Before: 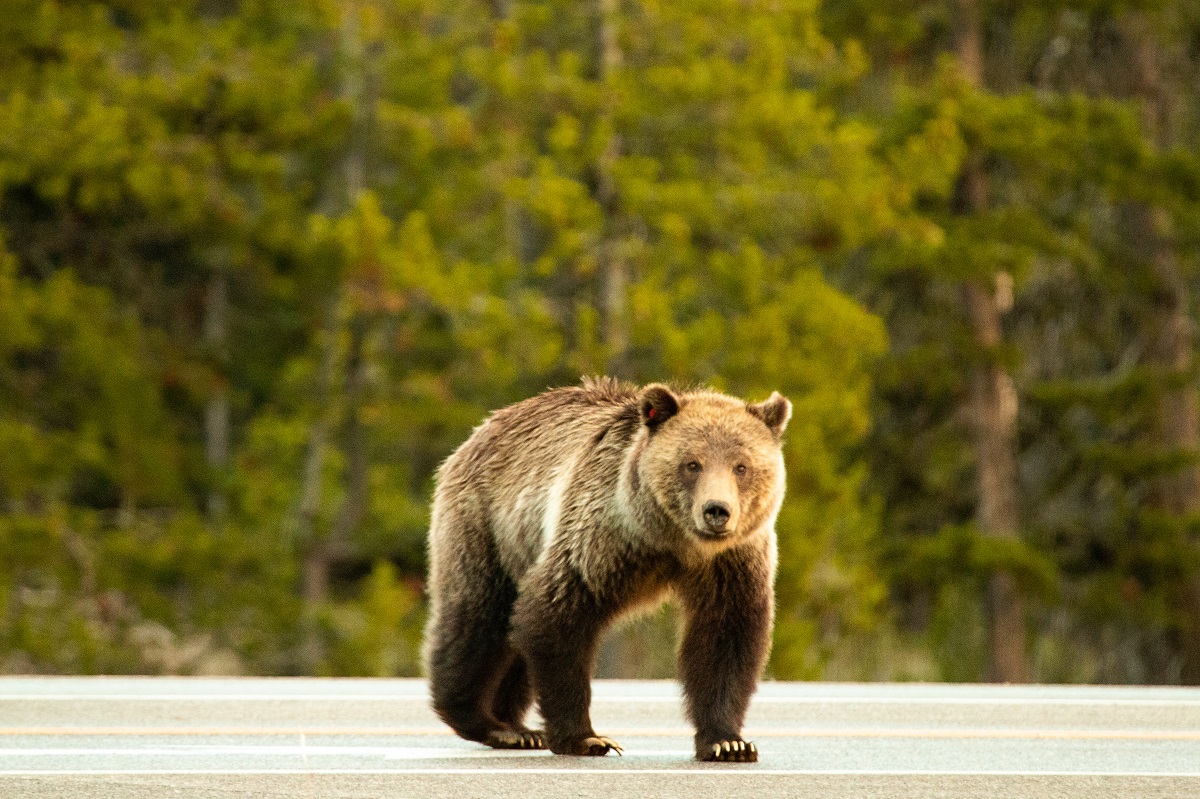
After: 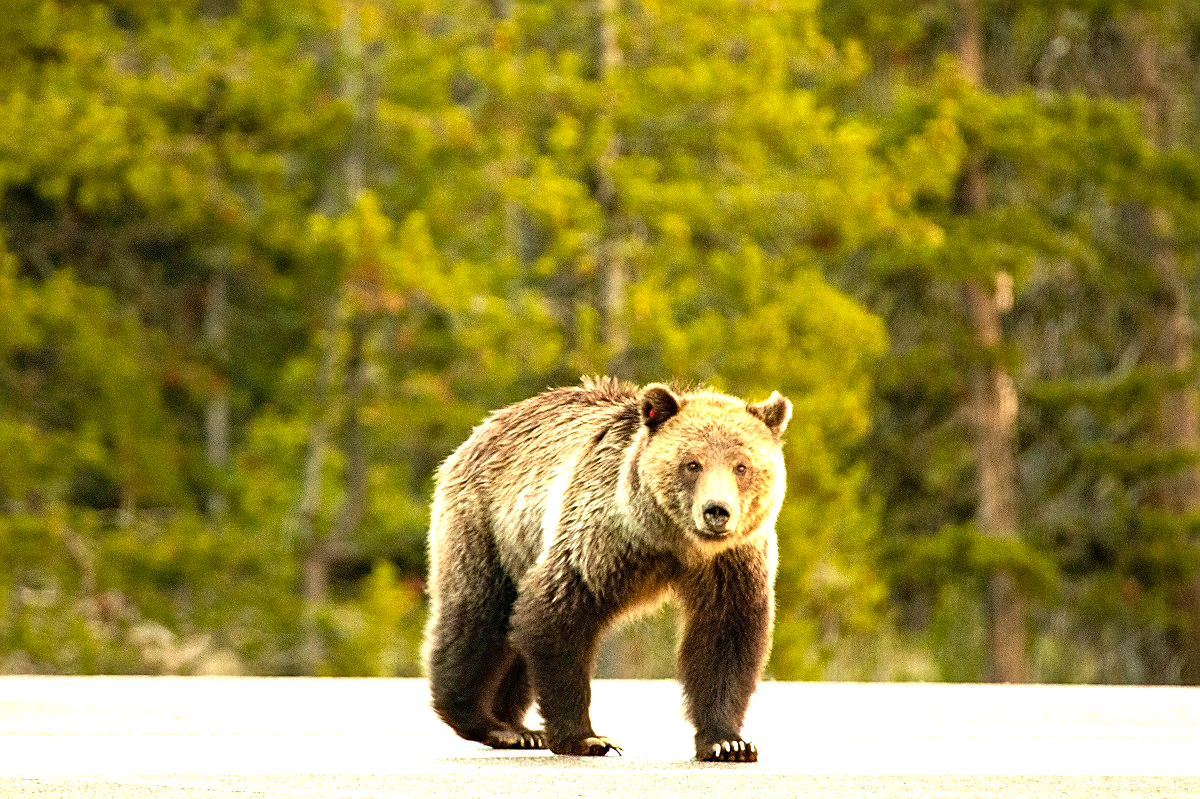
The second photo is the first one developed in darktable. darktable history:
exposure: black level correction 0.001, exposure 0.967 EV, compensate highlight preservation false
sharpen: radius 1.879, amount 0.409, threshold 1.17
haze removal: strength 0.276, distance 0.249, adaptive false
